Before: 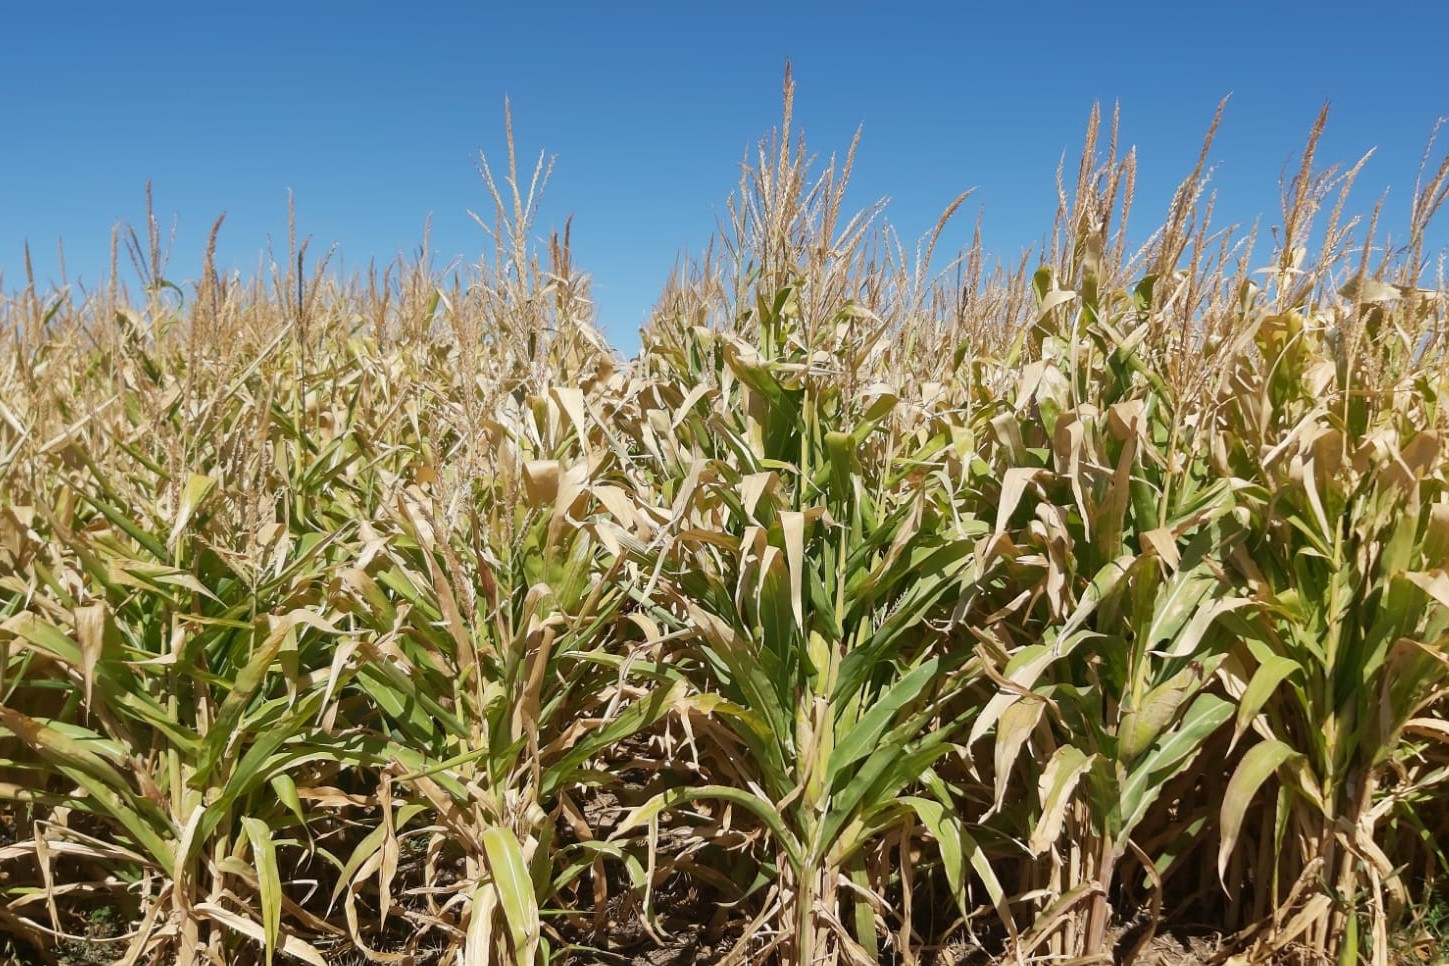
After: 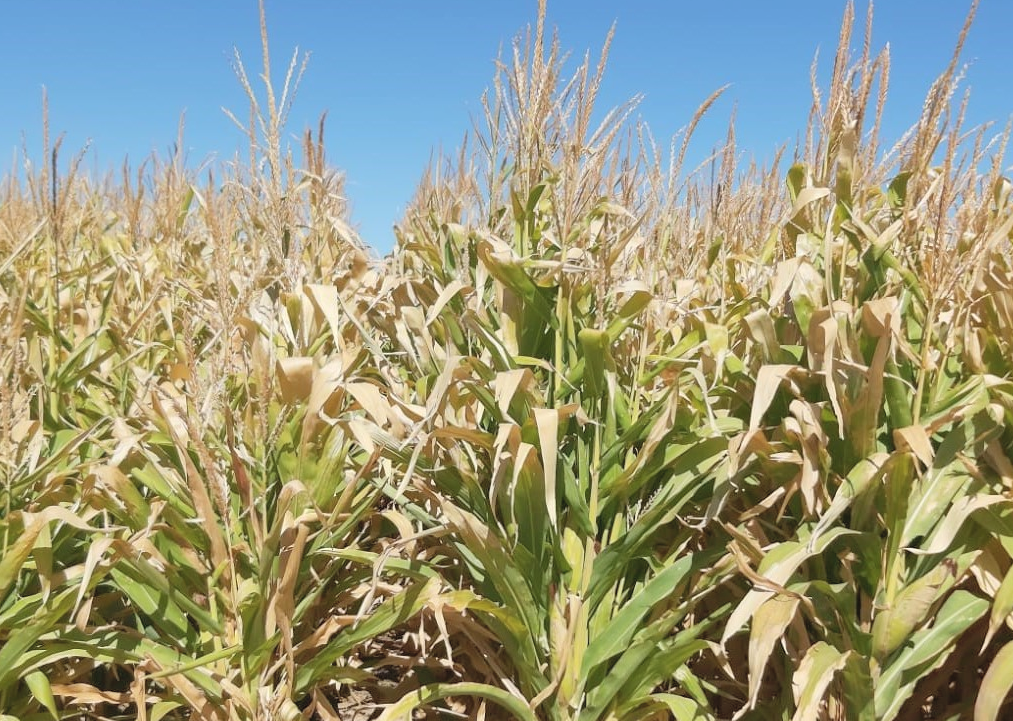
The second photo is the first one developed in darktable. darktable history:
contrast brightness saturation: brightness 0.151
crop and rotate: left 17%, top 10.712%, right 13.048%, bottom 14.65%
